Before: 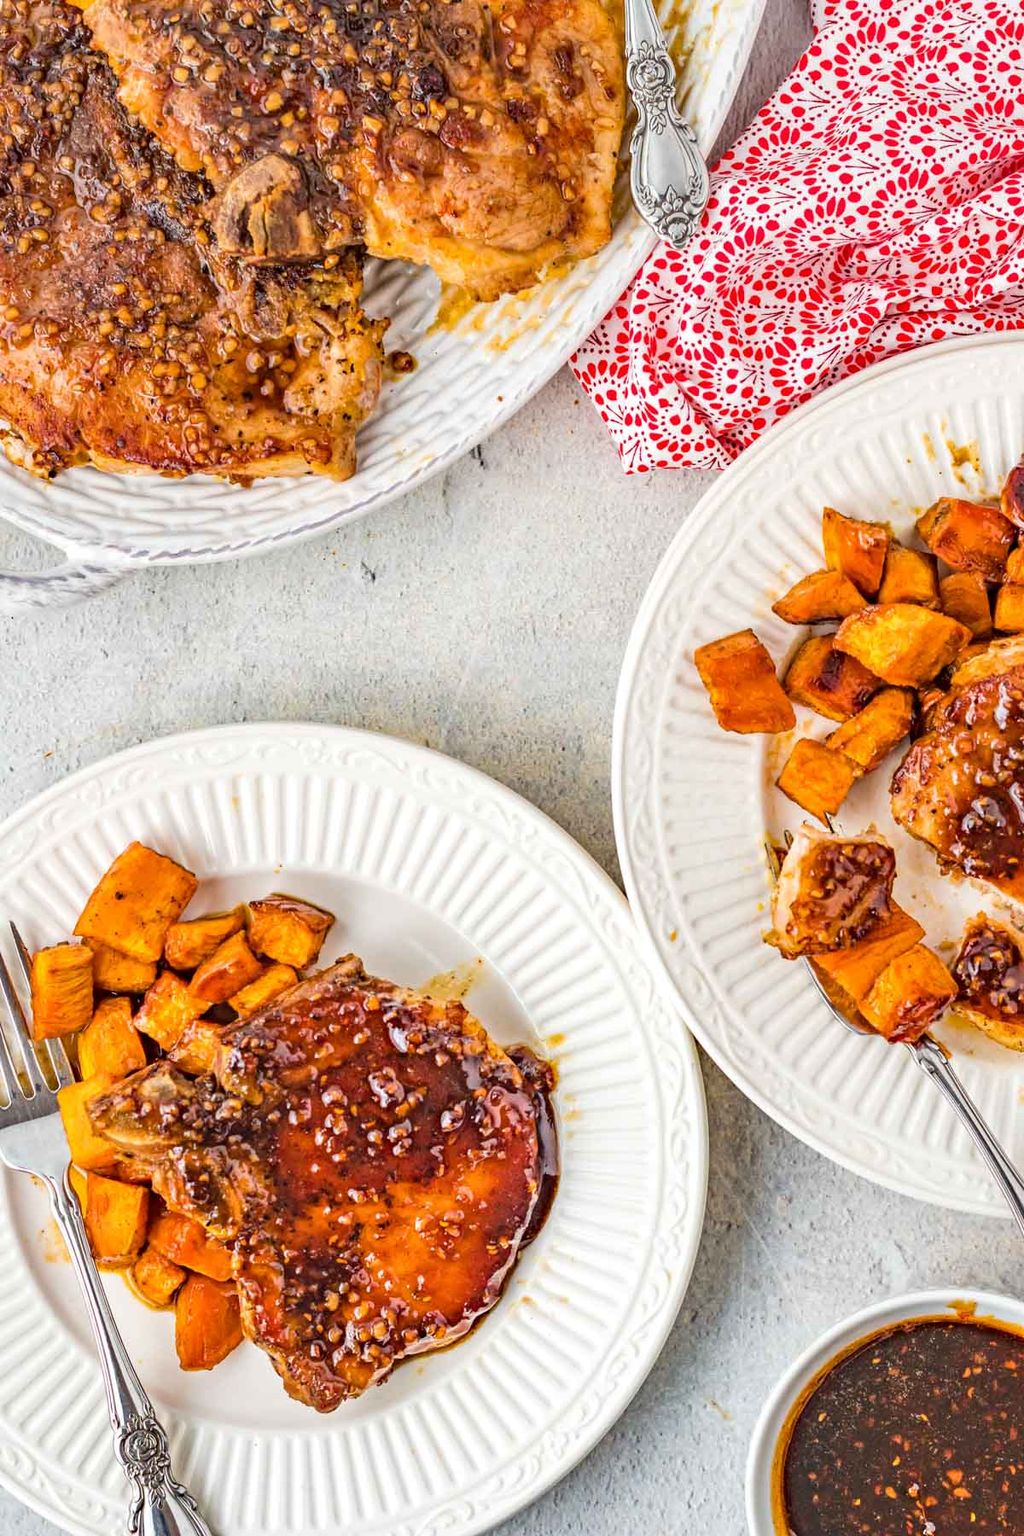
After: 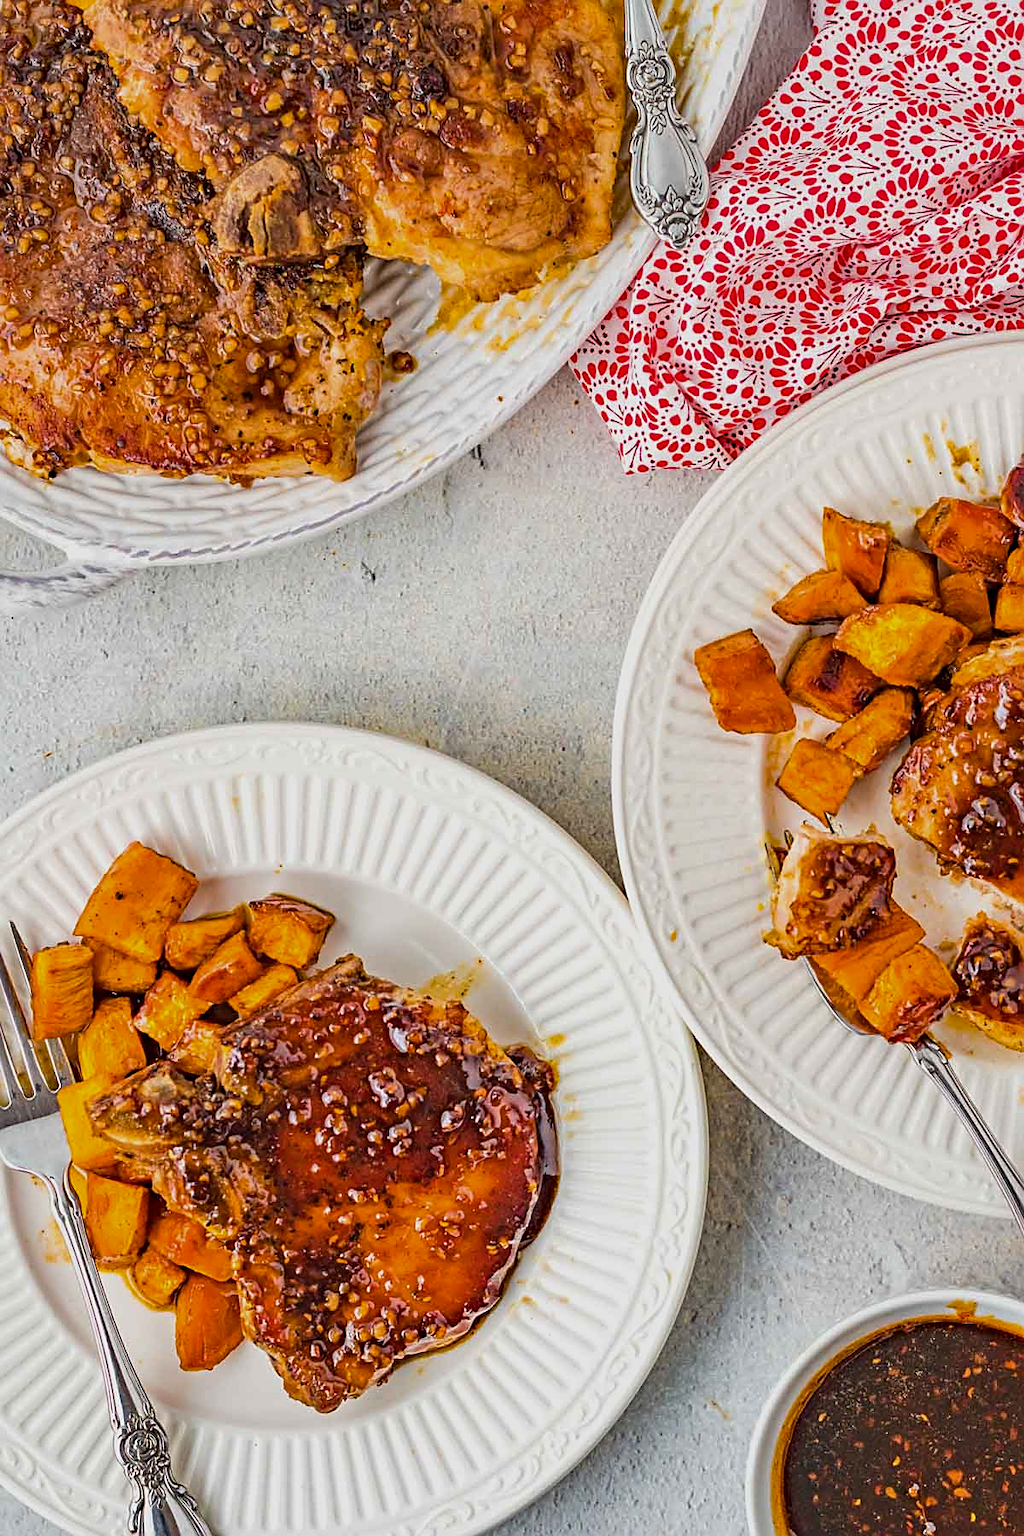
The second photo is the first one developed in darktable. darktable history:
sharpen: on, module defaults
exposure: black level correction 0, exposure -0.81 EV, compensate highlight preservation false
color balance rgb: perceptual saturation grading › global saturation 0.691%, perceptual brilliance grading › global brilliance 12.089%, global vibrance 20%
